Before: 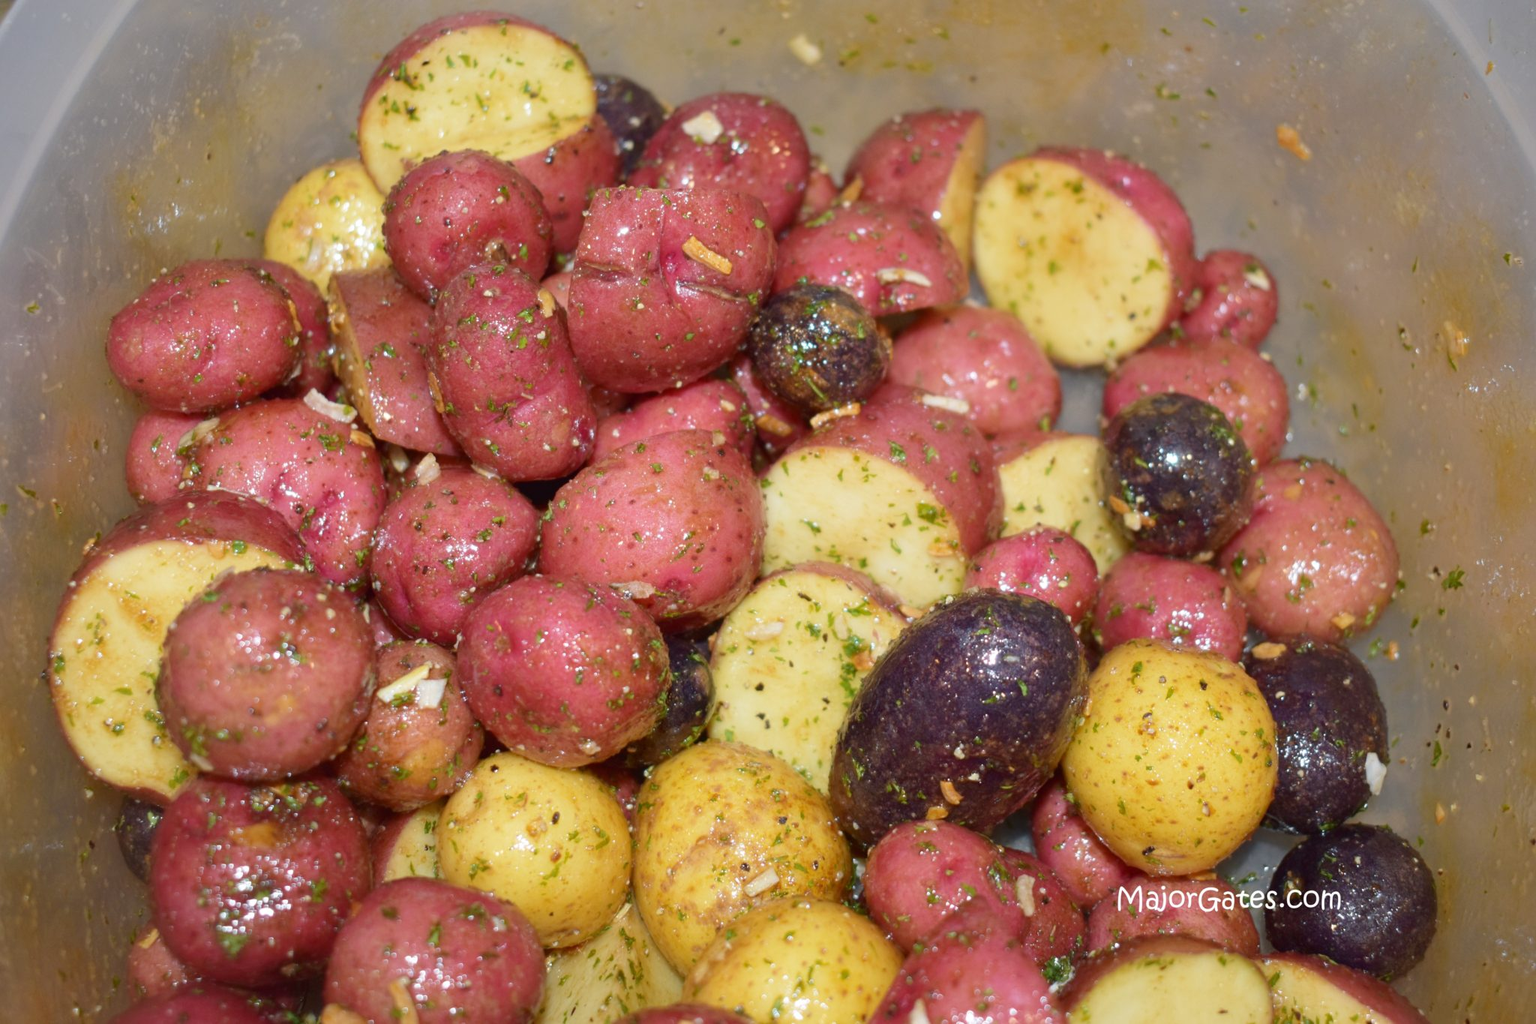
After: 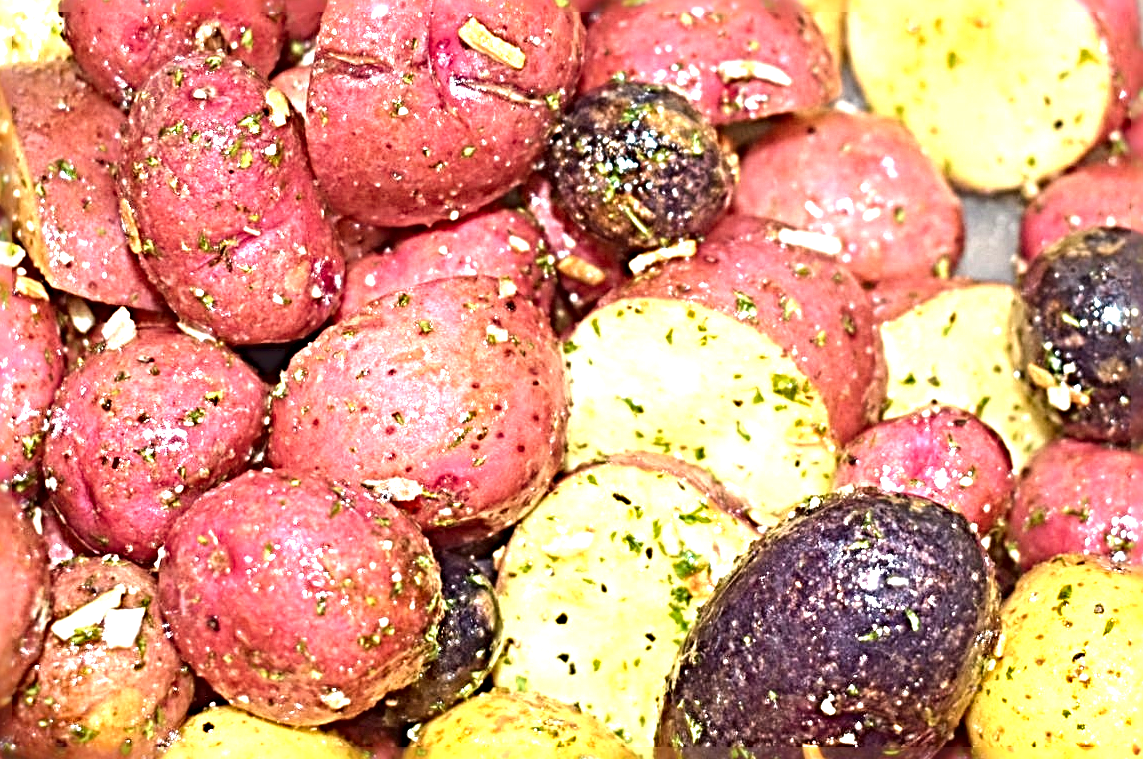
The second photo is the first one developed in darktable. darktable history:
sharpen: radius 6.28, amount 1.812, threshold 0.098
crop and rotate: left 22.051%, top 21.783%, right 22.118%, bottom 22.612%
exposure: black level correction -0.002, exposure 1.336 EV, compensate highlight preservation false
